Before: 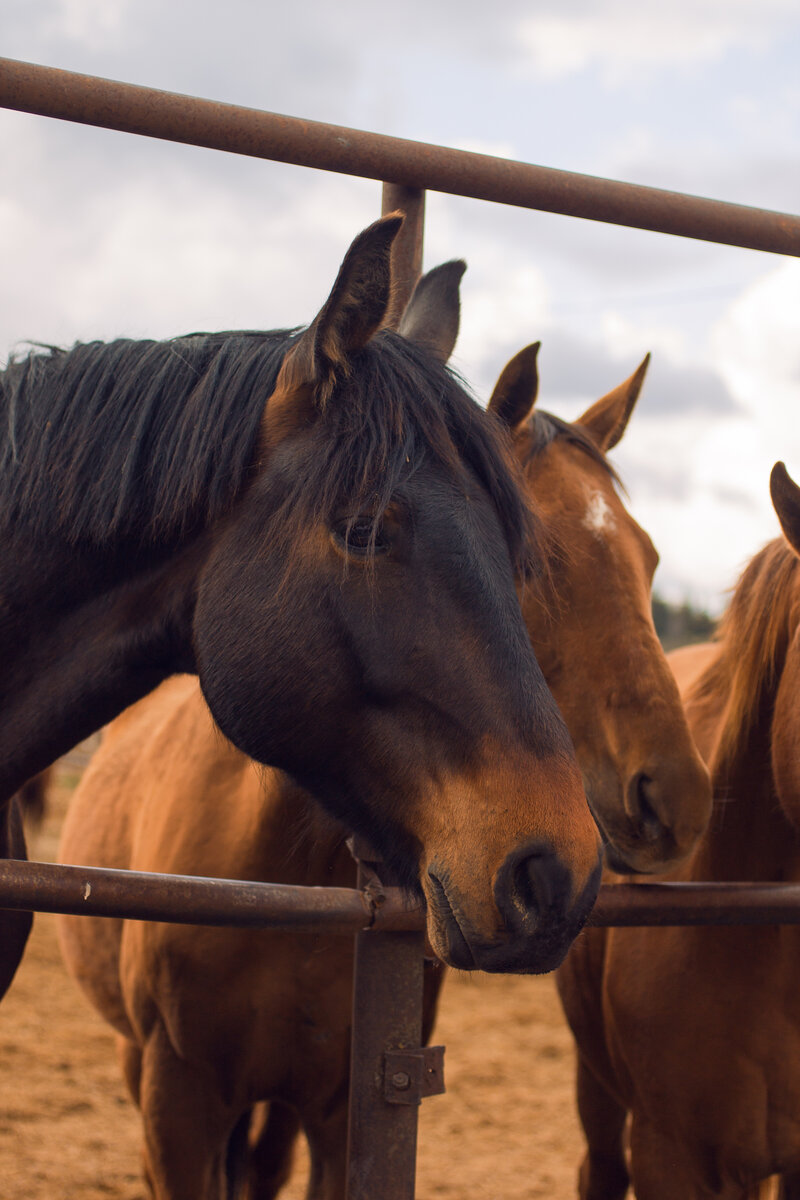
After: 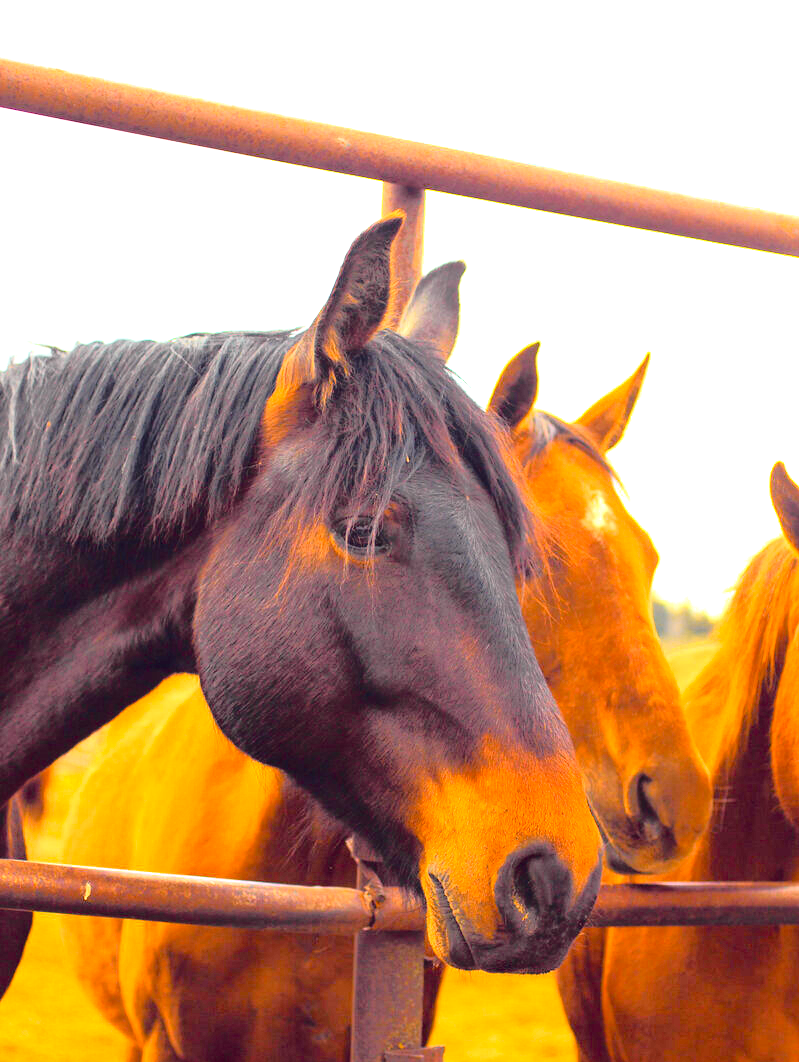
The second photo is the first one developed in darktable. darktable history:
exposure: exposure 1.995 EV, compensate exposure bias true, compensate highlight preservation false
color balance rgb: shadows lift › chroma 0.999%, shadows lift › hue 113.52°, perceptual saturation grading › global saturation 29.417%, global vibrance 19.527%
tone curve: curves: ch0 [(0, 0) (0.168, 0.142) (0.359, 0.44) (0.469, 0.544) (0.634, 0.722) (0.858, 0.903) (1, 0.968)]; ch1 [(0, 0) (0.437, 0.453) (0.472, 0.47) (0.502, 0.502) (0.54, 0.534) (0.57, 0.592) (0.618, 0.66) (0.699, 0.749) (0.859, 0.919) (1, 1)]; ch2 [(0, 0) (0.33, 0.301) (0.421, 0.443) (0.476, 0.498) (0.505, 0.503) (0.547, 0.557) (0.586, 0.634) (0.608, 0.676) (1, 1)], color space Lab, independent channels, preserve colors none
crop and rotate: top 0%, bottom 11.436%
